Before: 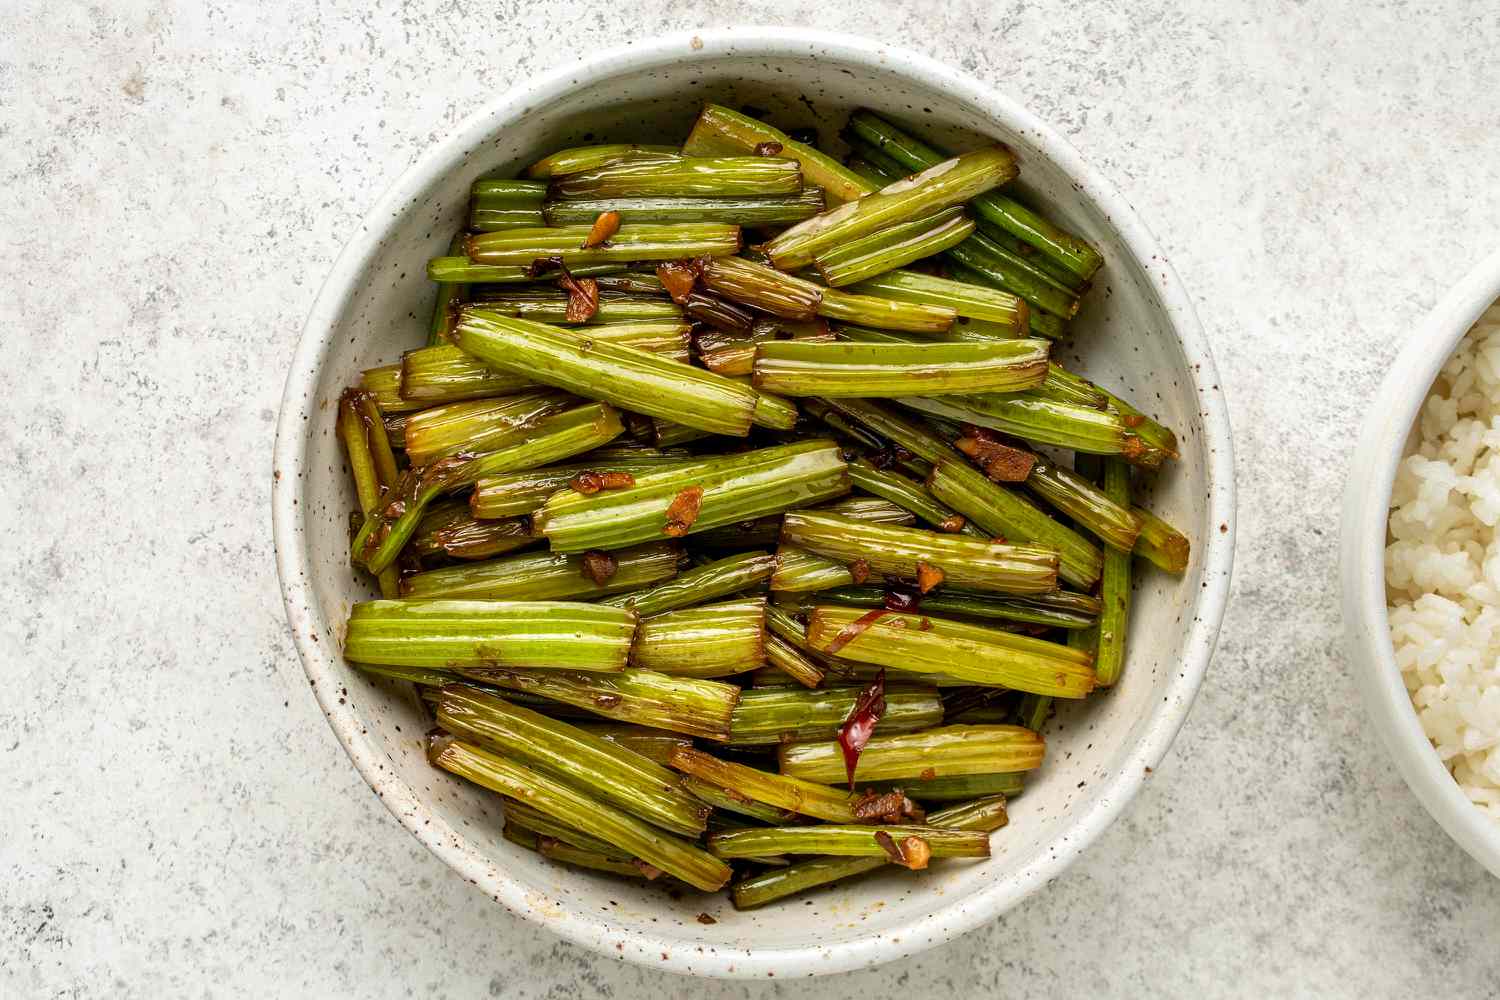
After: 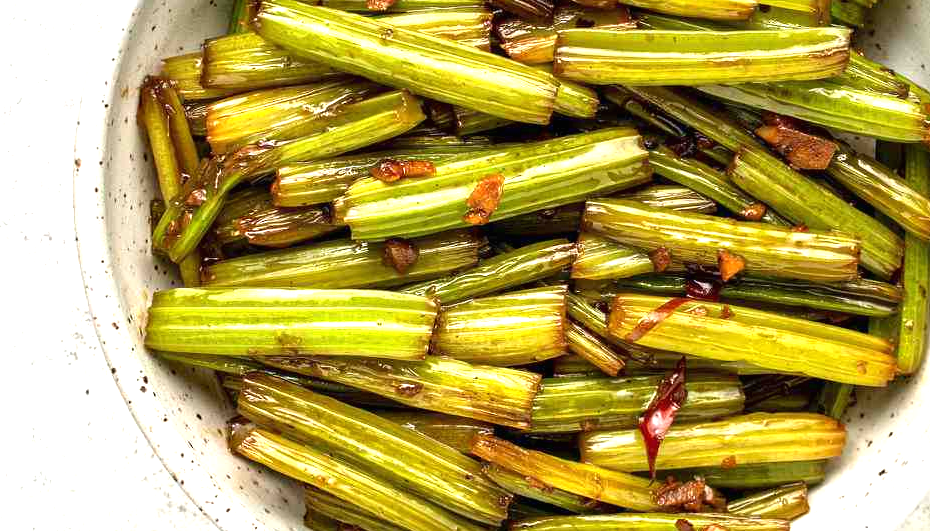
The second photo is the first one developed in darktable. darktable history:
exposure: black level correction 0, exposure 0.95 EV, compensate exposure bias true, compensate highlight preservation false
crop: left 13.312%, top 31.28%, right 24.627%, bottom 15.582%
